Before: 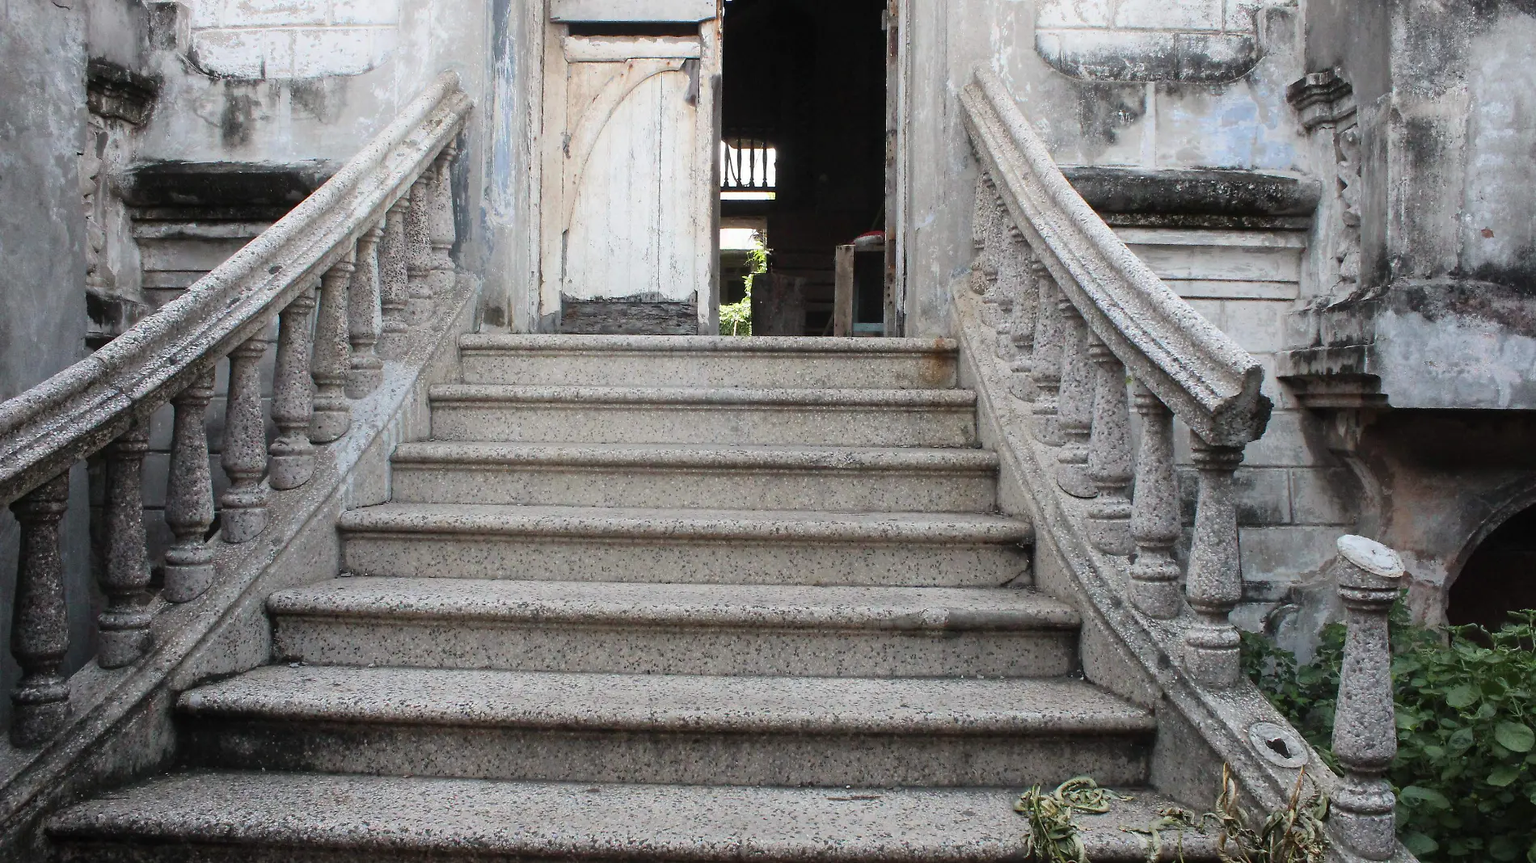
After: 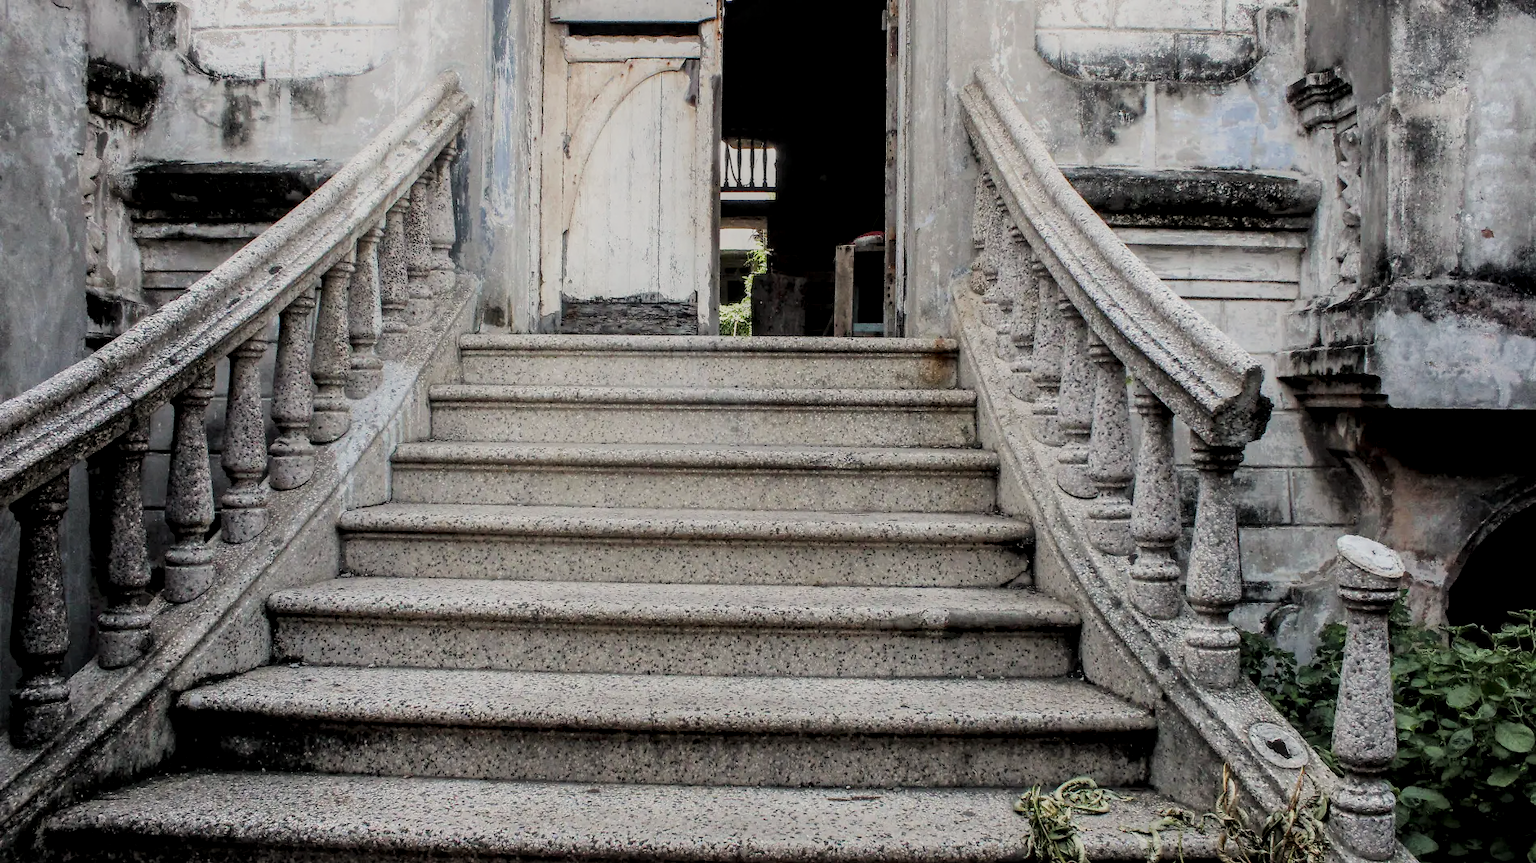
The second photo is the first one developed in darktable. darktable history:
filmic rgb: black relative exposure -8.02 EV, white relative exposure 3.89 EV, threshold 5.96 EV, hardness 4.27, add noise in highlights 0.001, color science v3 (2019), use custom middle-gray values true, contrast in highlights soft, enable highlight reconstruction true
local contrast: highlights 20%, detail 150%
color correction: highlights a* 0.618, highlights b* 2.8, saturation 1.07
